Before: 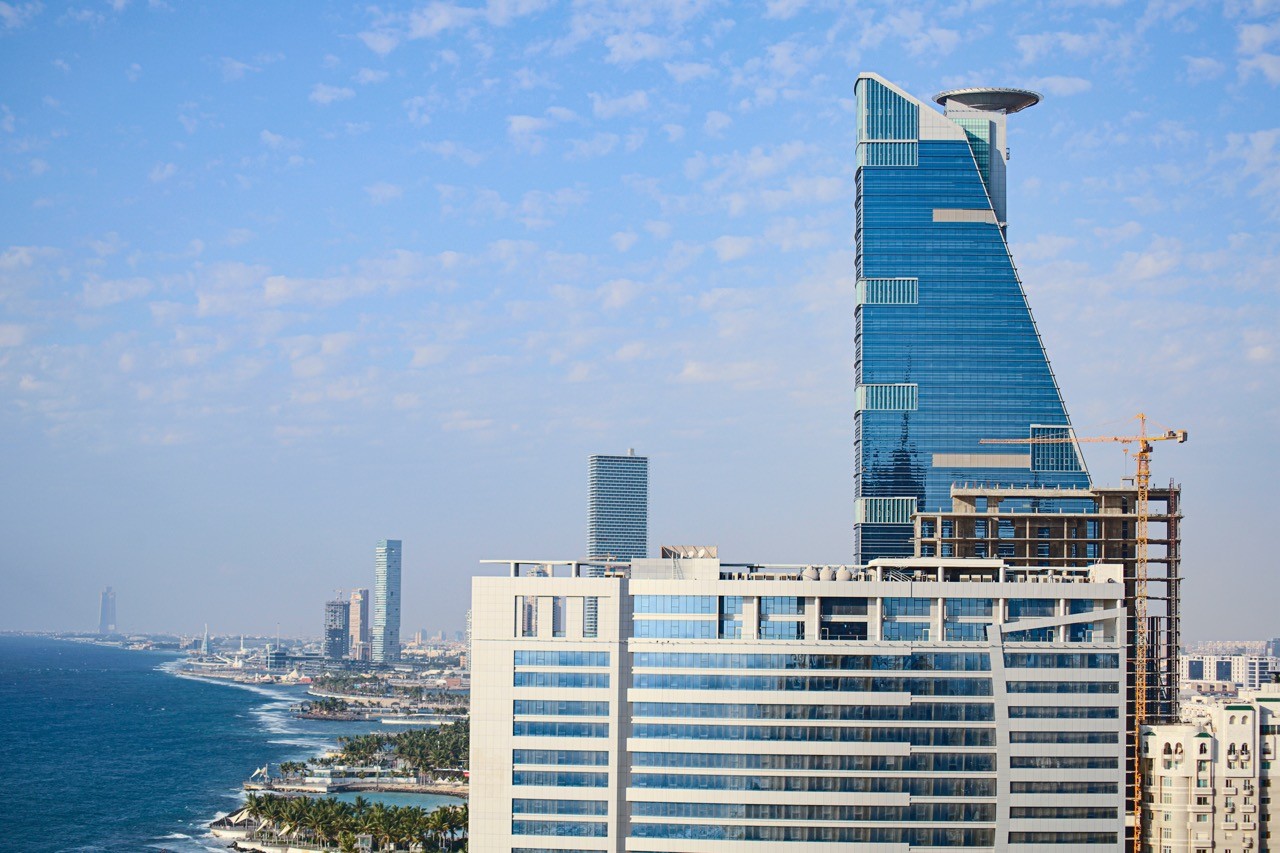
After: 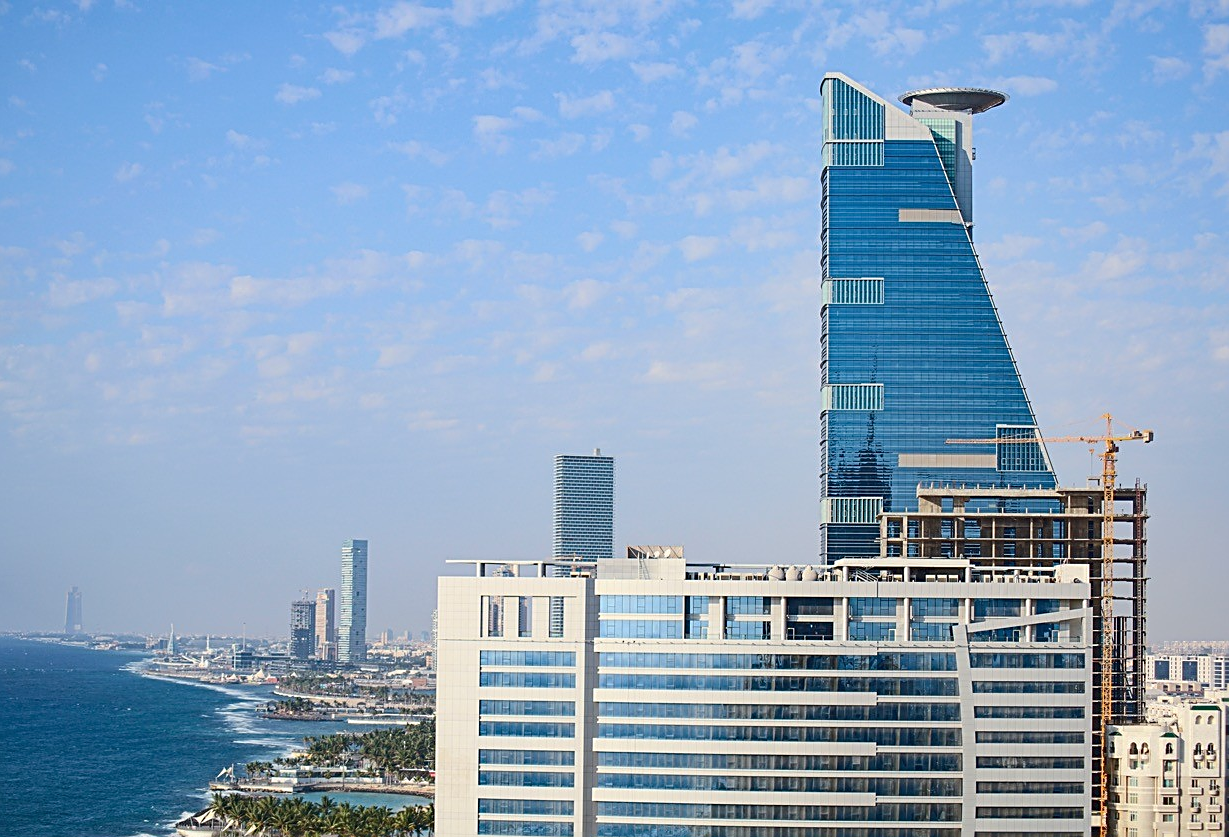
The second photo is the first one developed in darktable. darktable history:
sharpen: on, module defaults
crop and rotate: left 2.669%, right 1.287%, bottom 1.794%
